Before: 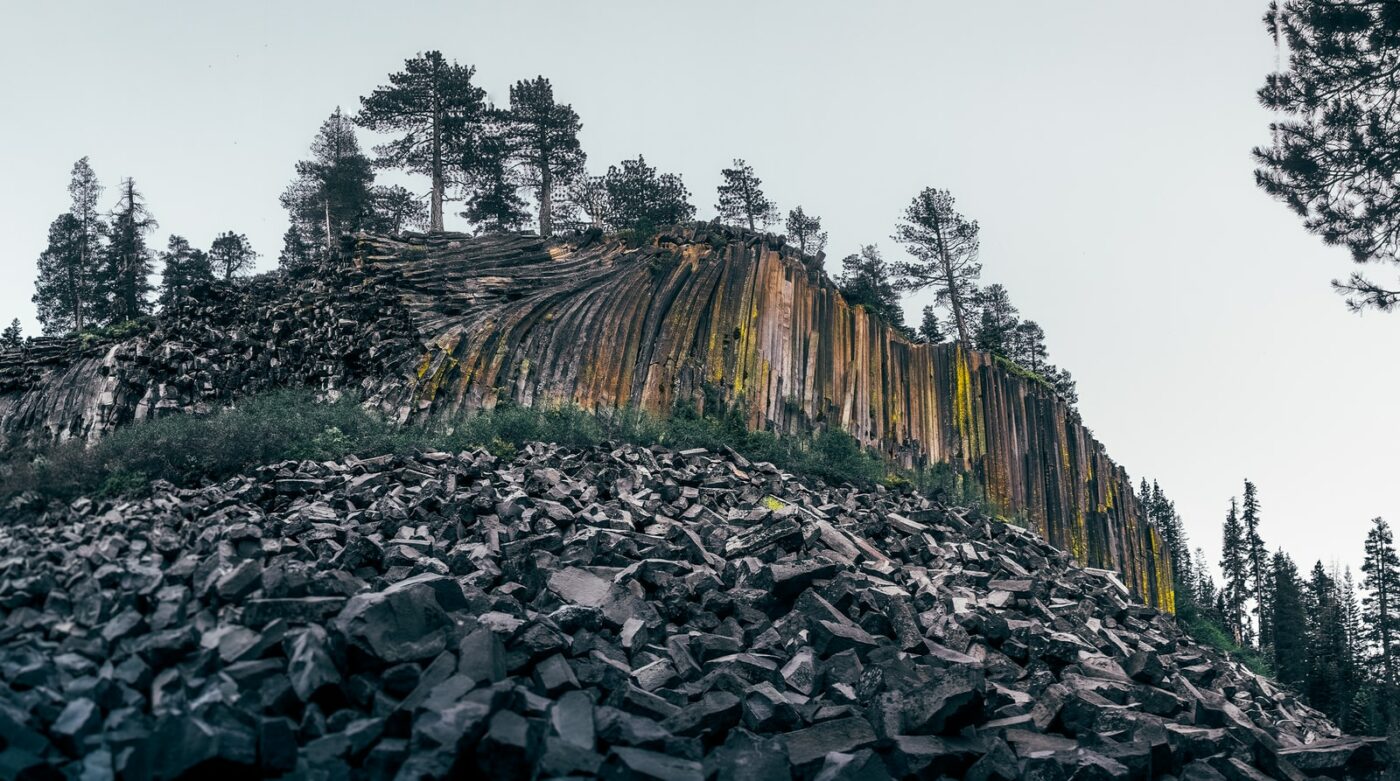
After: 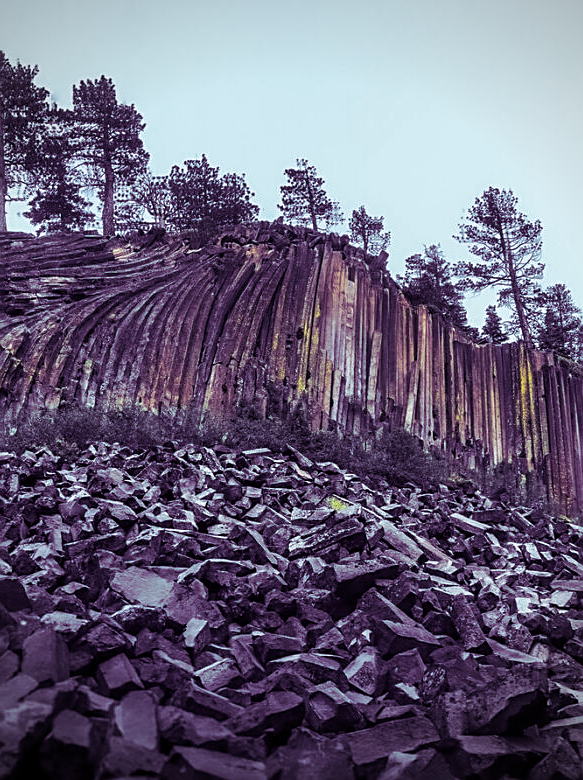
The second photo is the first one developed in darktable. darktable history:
sharpen: on, module defaults
split-toning: shadows › hue 277.2°, shadows › saturation 0.74
vignetting: fall-off radius 60.92%
crop: left 31.229%, right 27.105%
color calibration: illuminant Planckian (black body), x 0.375, y 0.373, temperature 4117 K
